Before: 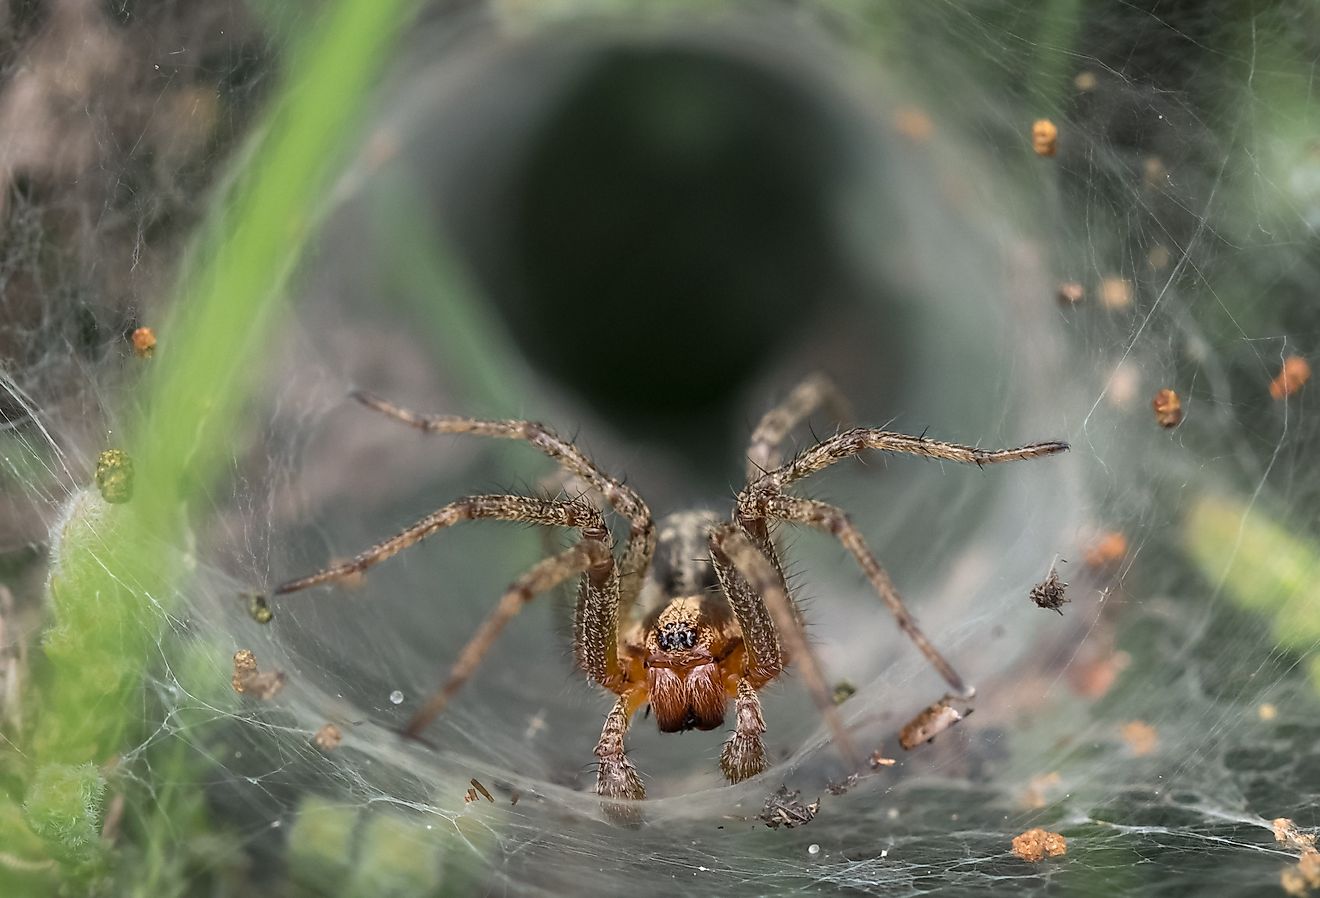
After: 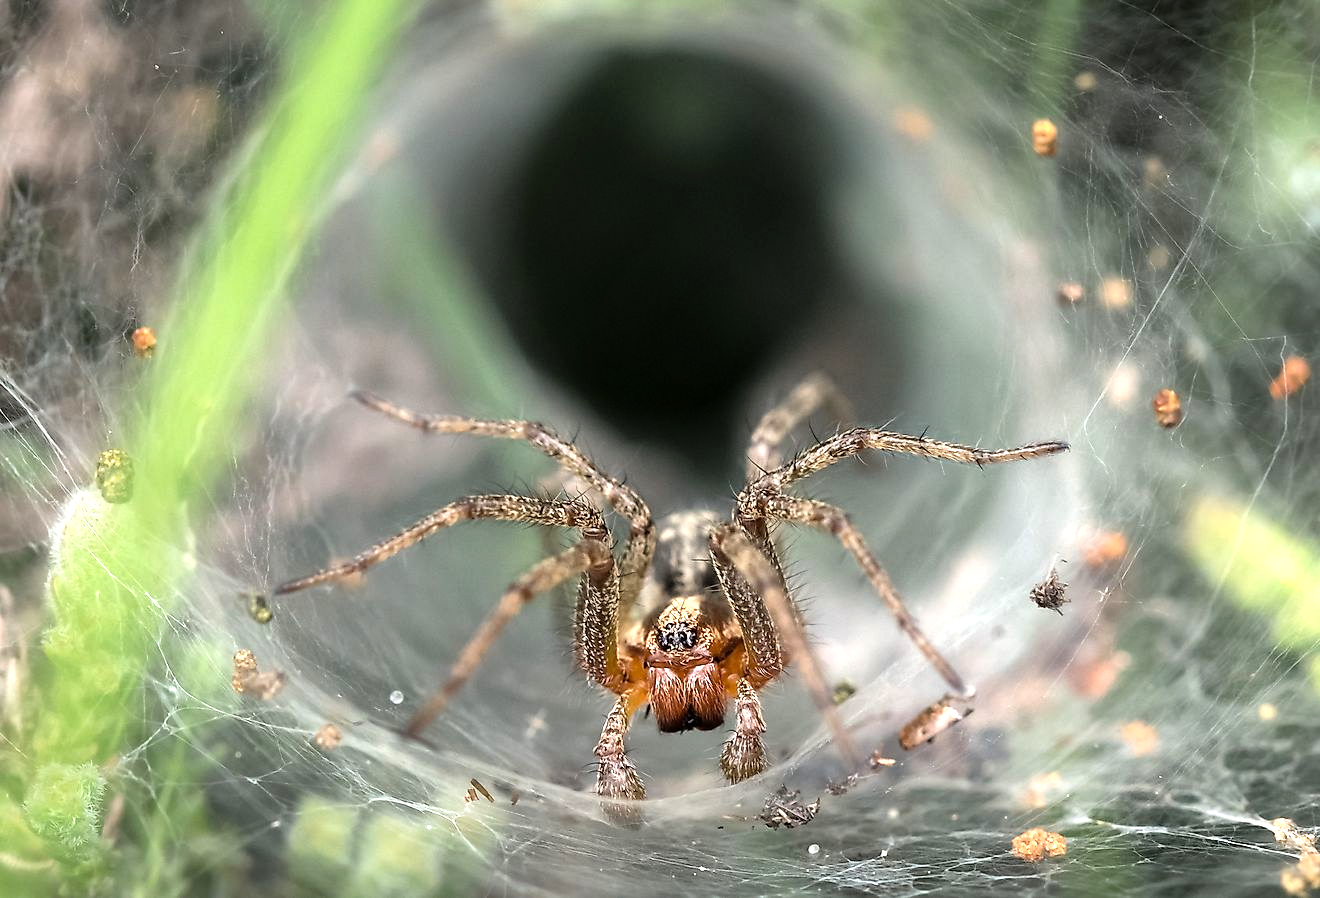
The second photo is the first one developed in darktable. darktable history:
tone equalizer: -8 EV -1.1 EV, -7 EV -1.05 EV, -6 EV -0.903 EV, -5 EV -0.541 EV, -3 EV 0.606 EV, -2 EV 0.847 EV, -1 EV 0.99 EV, +0 EV 1.05 EV
local contrast: mode bilateral grid, contrast 10, coarseness 25, detail 115%, midtone range 0.2
